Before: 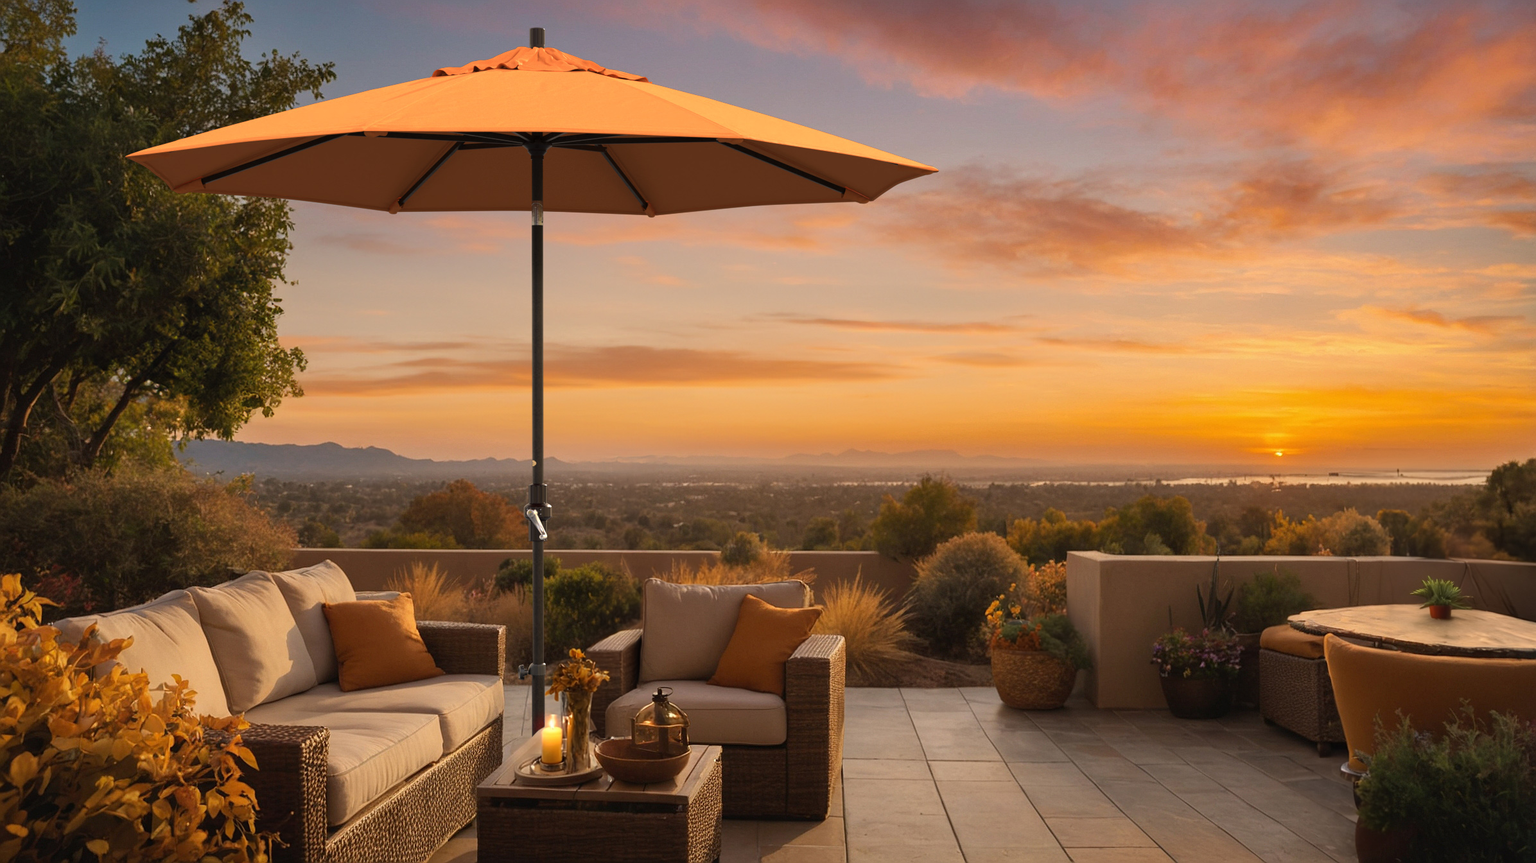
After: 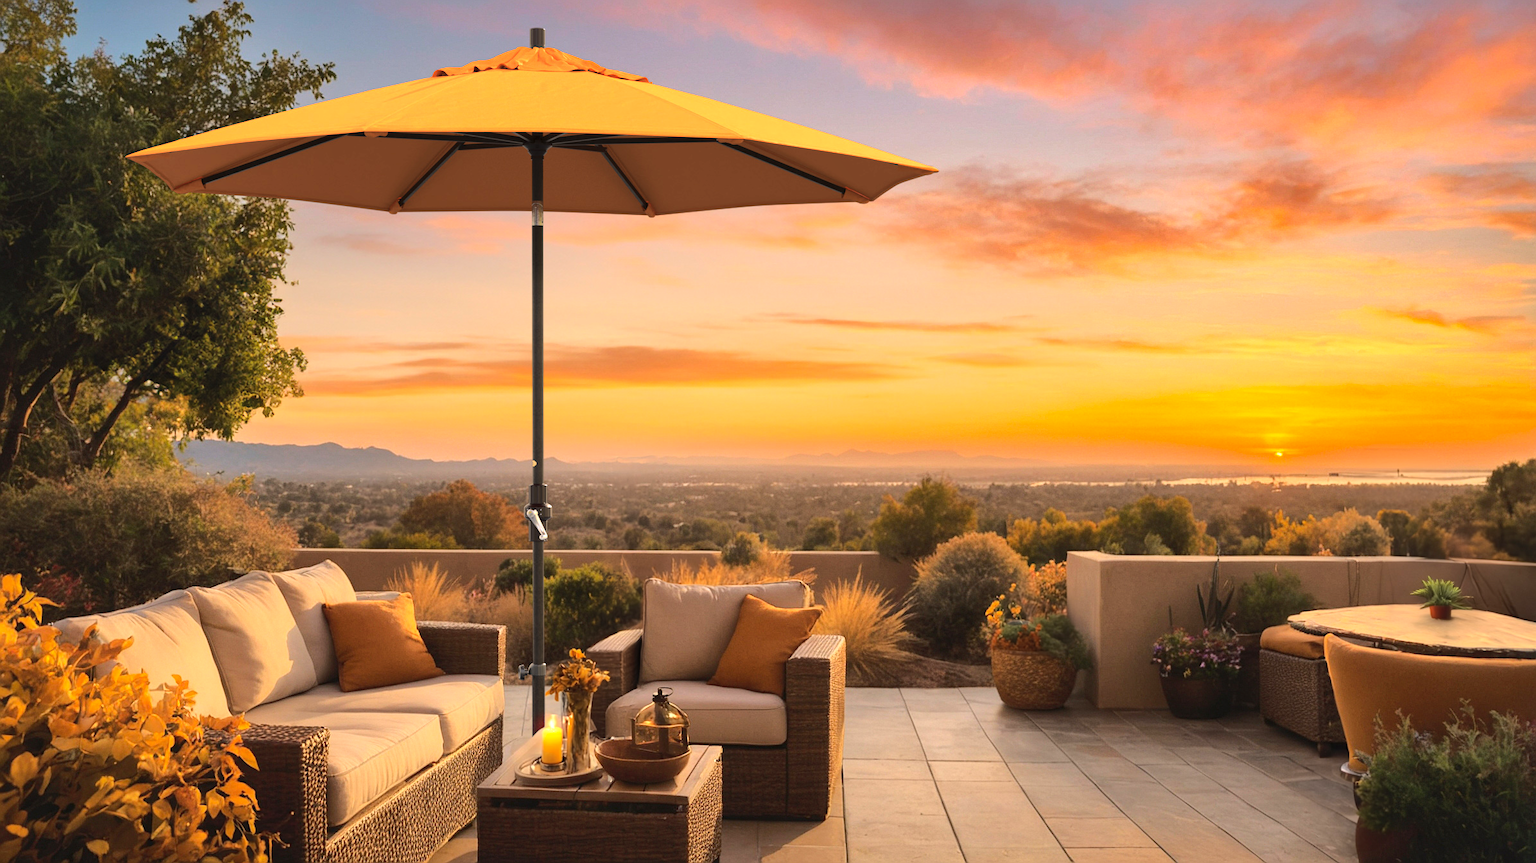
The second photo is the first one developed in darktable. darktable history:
shadows and highlights: on, module defaults
exposure: exposure 0.077 EV, compensate highlight preservation false
base curve: curves: ch0 [(0, 0) (0.032, 0.037) (0.105, 0.228) (0.435, 0.76) (0.856, 0.983) (1, 1)]
